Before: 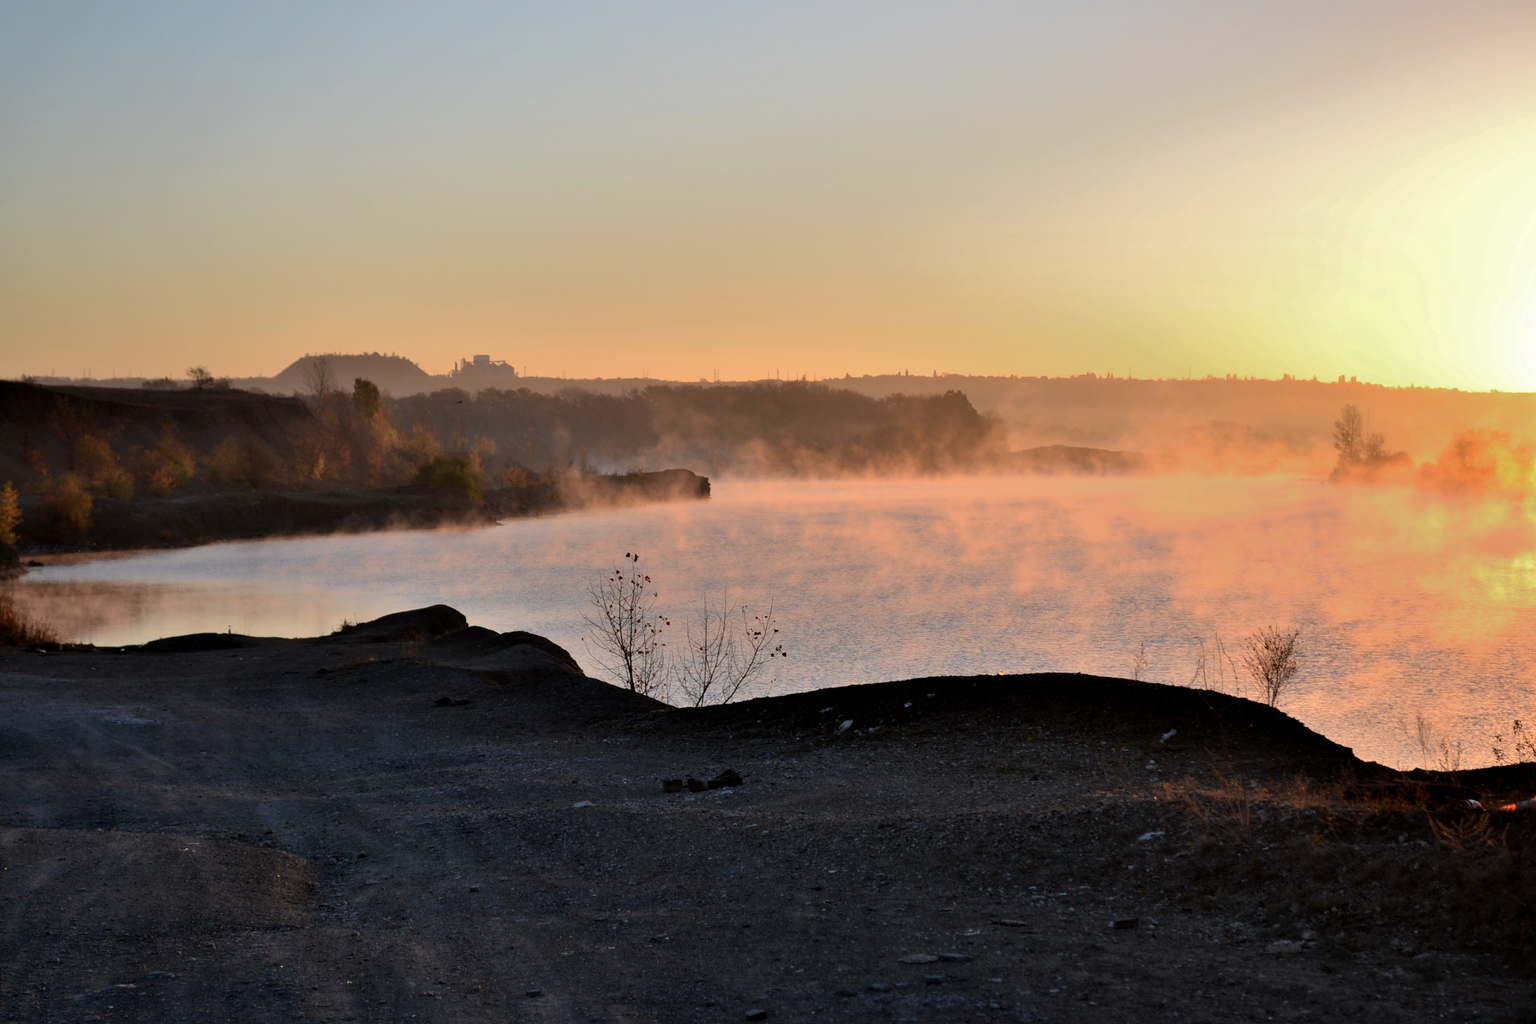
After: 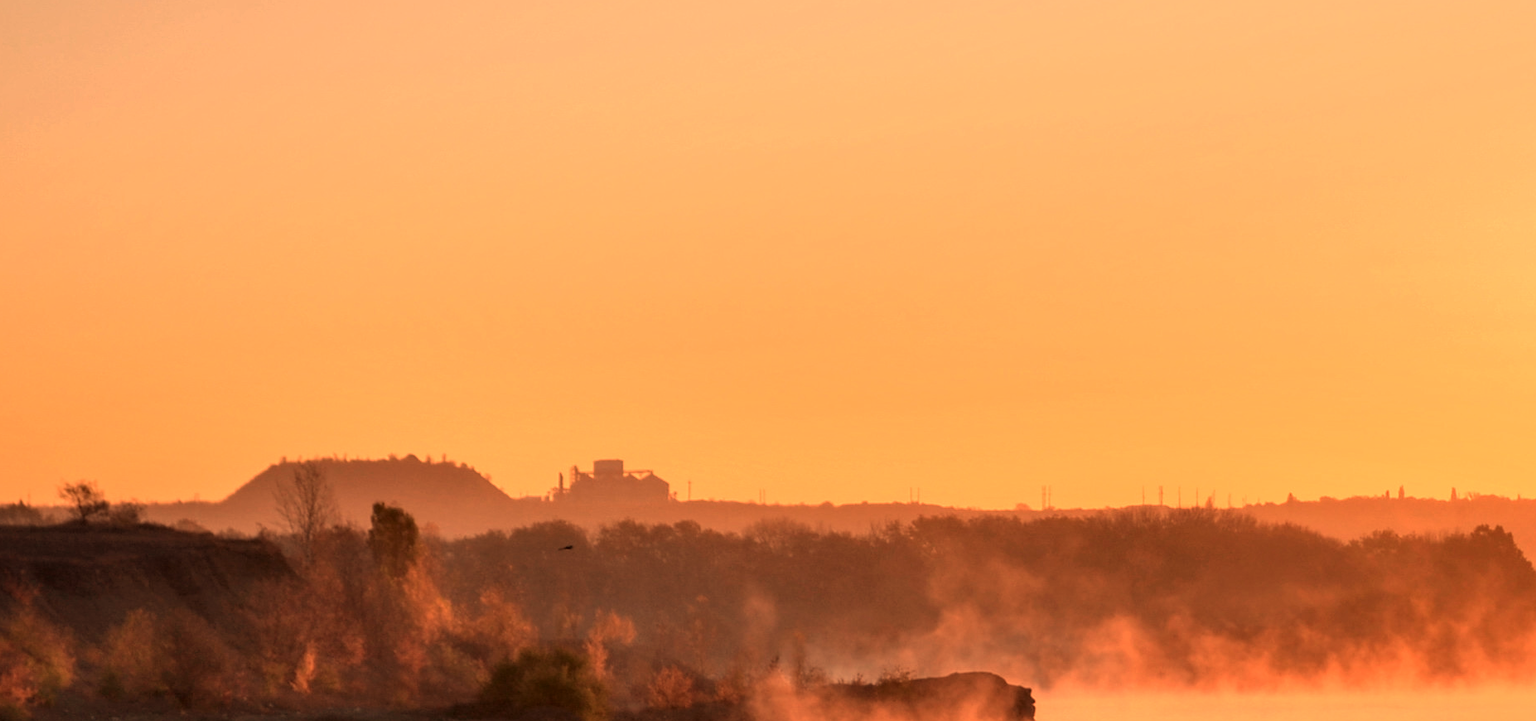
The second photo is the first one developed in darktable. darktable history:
crop: left 10.121%, top 10.631%, right 36.218%, bottom 51.526%
white balance: red 1.467, blue 0.684
local contrast: detail 130%
